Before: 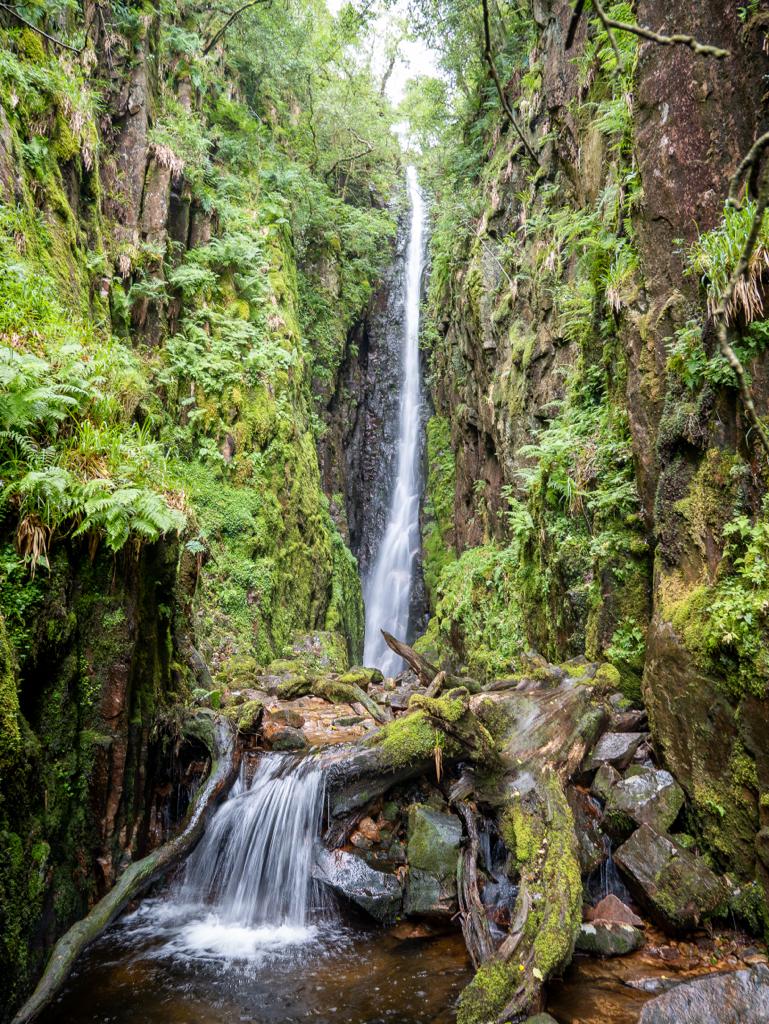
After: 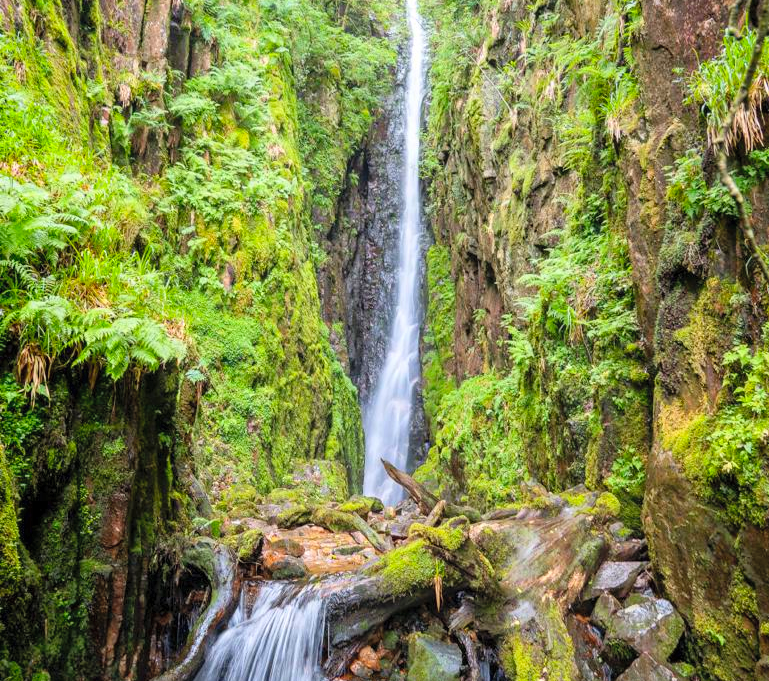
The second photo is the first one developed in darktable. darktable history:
crop: top 16.727%, bottom 16.727%
contrast brightness saturation: contrast 0.07, brightness 0.18, saturation 0.4
